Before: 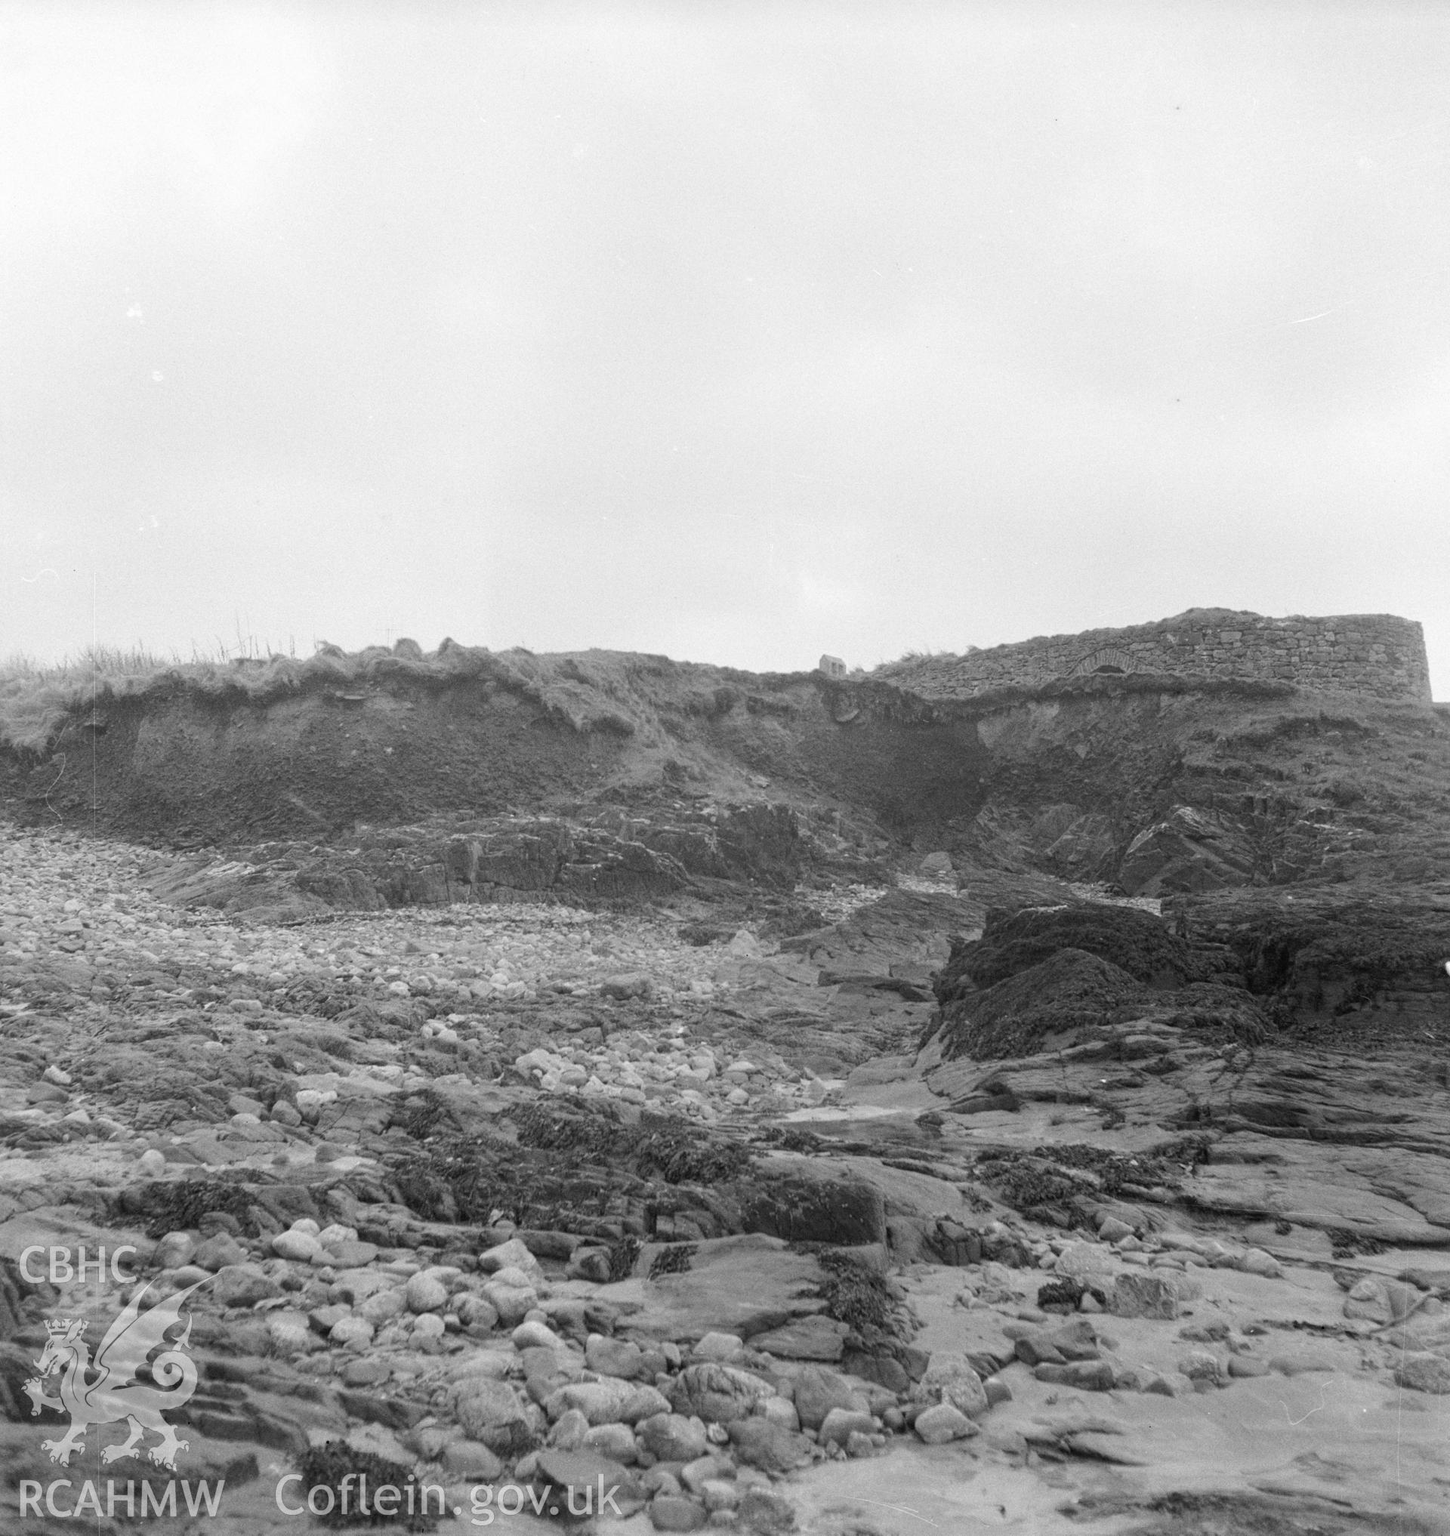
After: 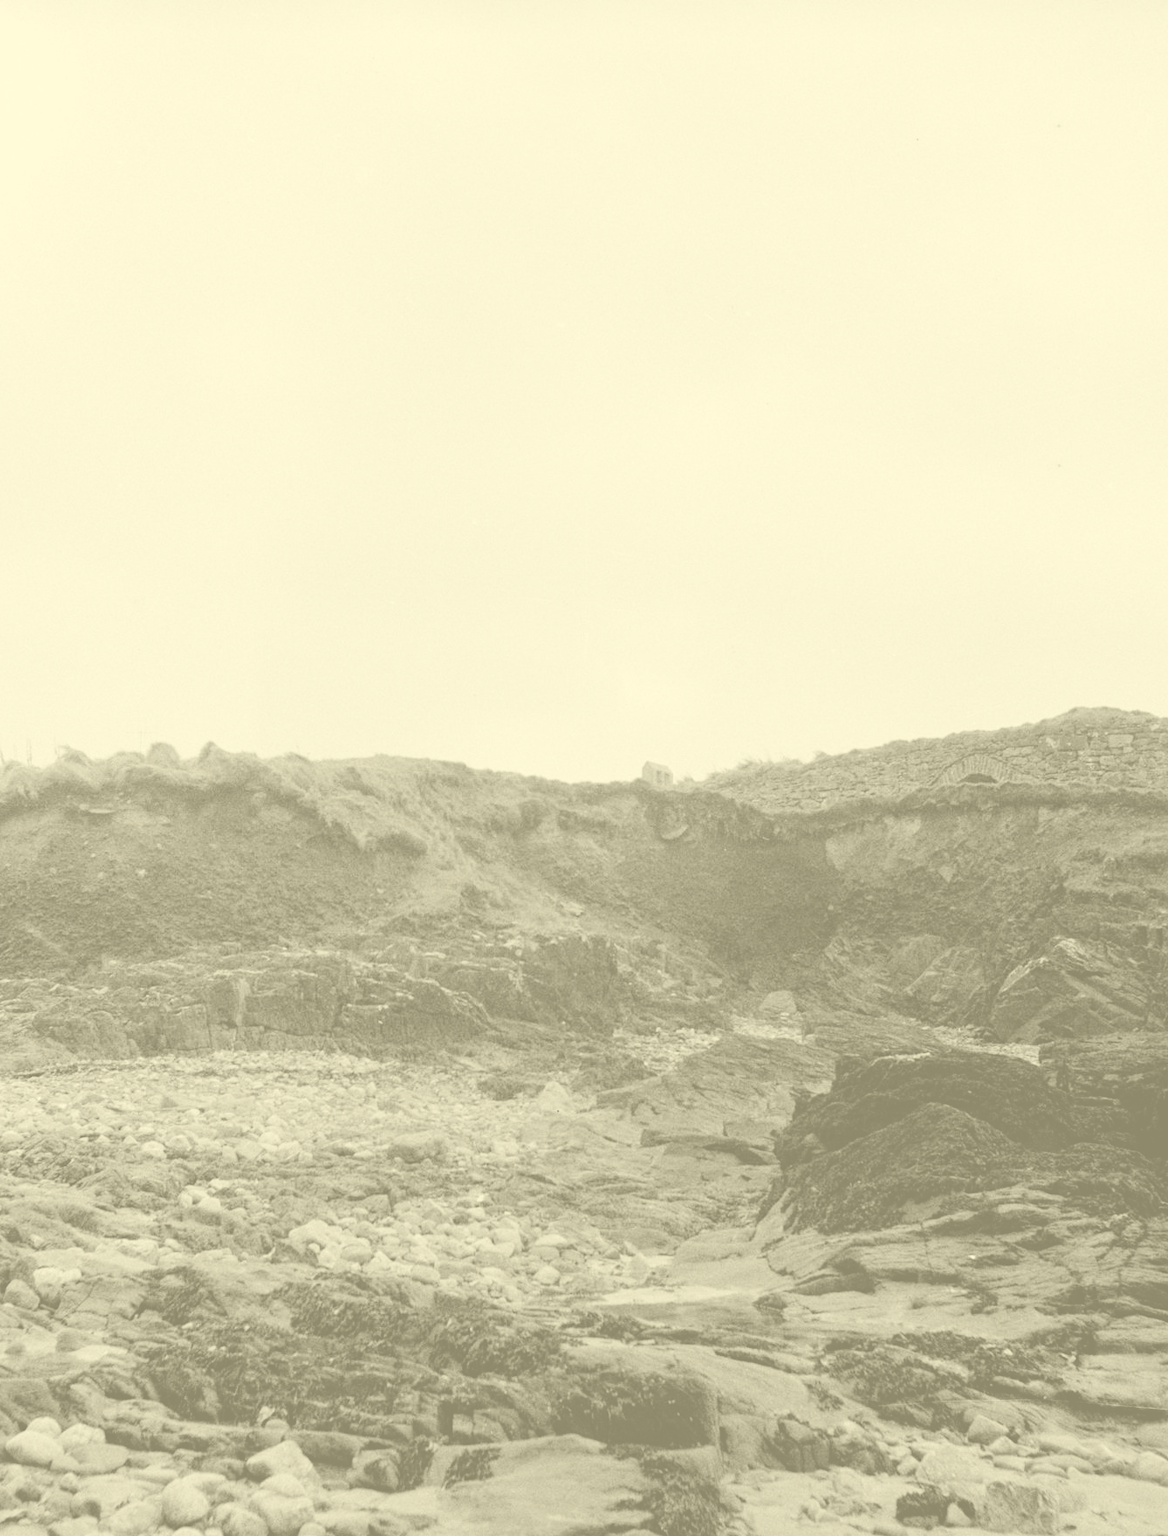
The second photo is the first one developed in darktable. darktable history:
filmic rgb: black relative exposure -5 EV, hardness 2.88, contrast 1.3, highlights saturation mix -30%
color balance rgb: global vibrance -1%, saturation formula JzAzBz (2021)
crop: left 18.479%, right 12.2%, bottom 13.971%
colorize: hue 43.2°, saturation 40%, version 1
exposure: exposure -0.492 EV, compensate highlight preservation false
